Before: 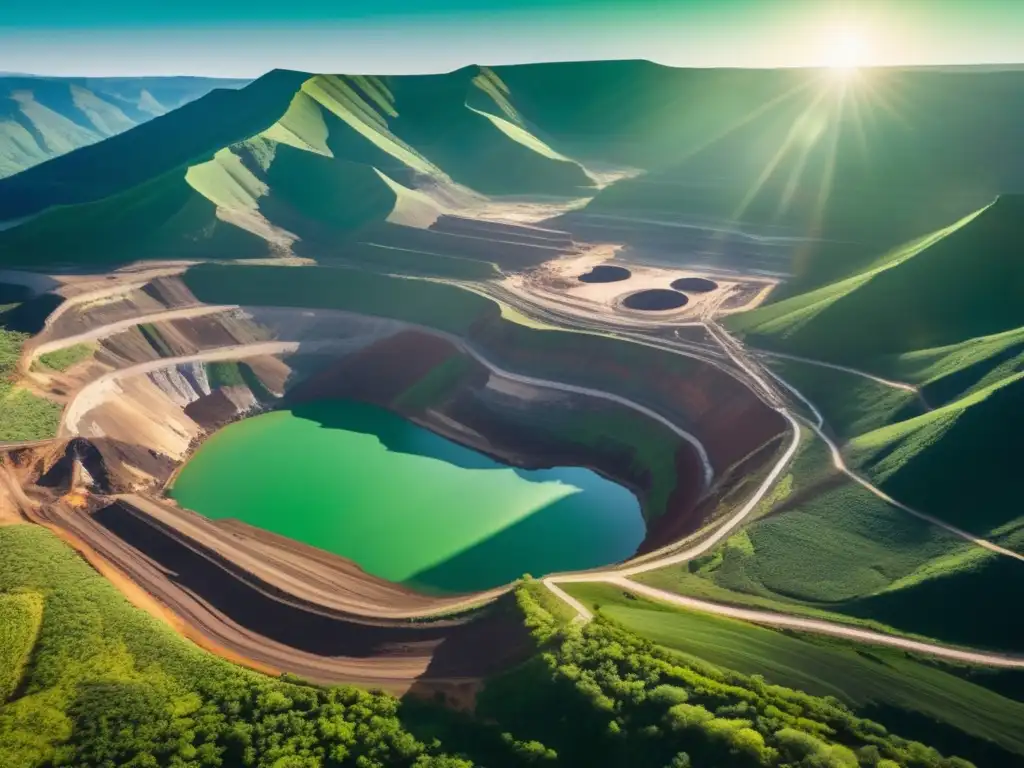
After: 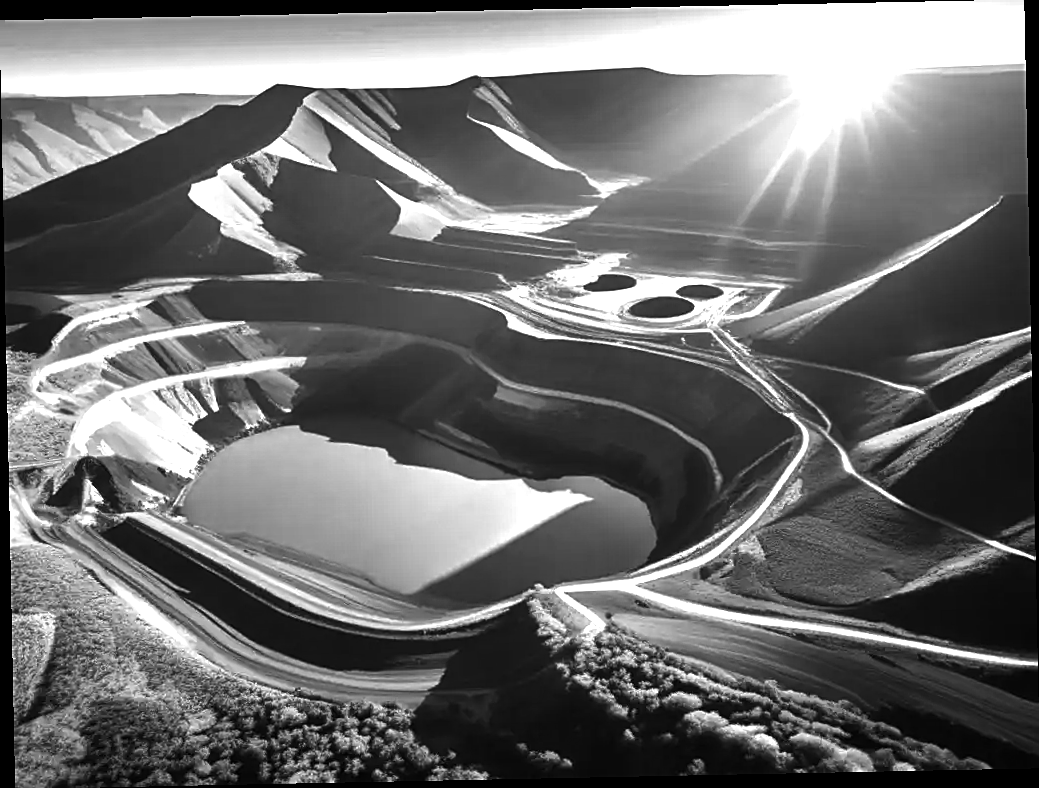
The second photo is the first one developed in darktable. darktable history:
monochrome: on, module defaults
levels: levels [0, 0.618, 1]
rotate and perspective: rotation -1.17°, automatic cropping off
exposure: black level correction 0, exposure 1 EV, compensate exposure bias true, compensate highlight preservation false
sharpen: on, module defaults
